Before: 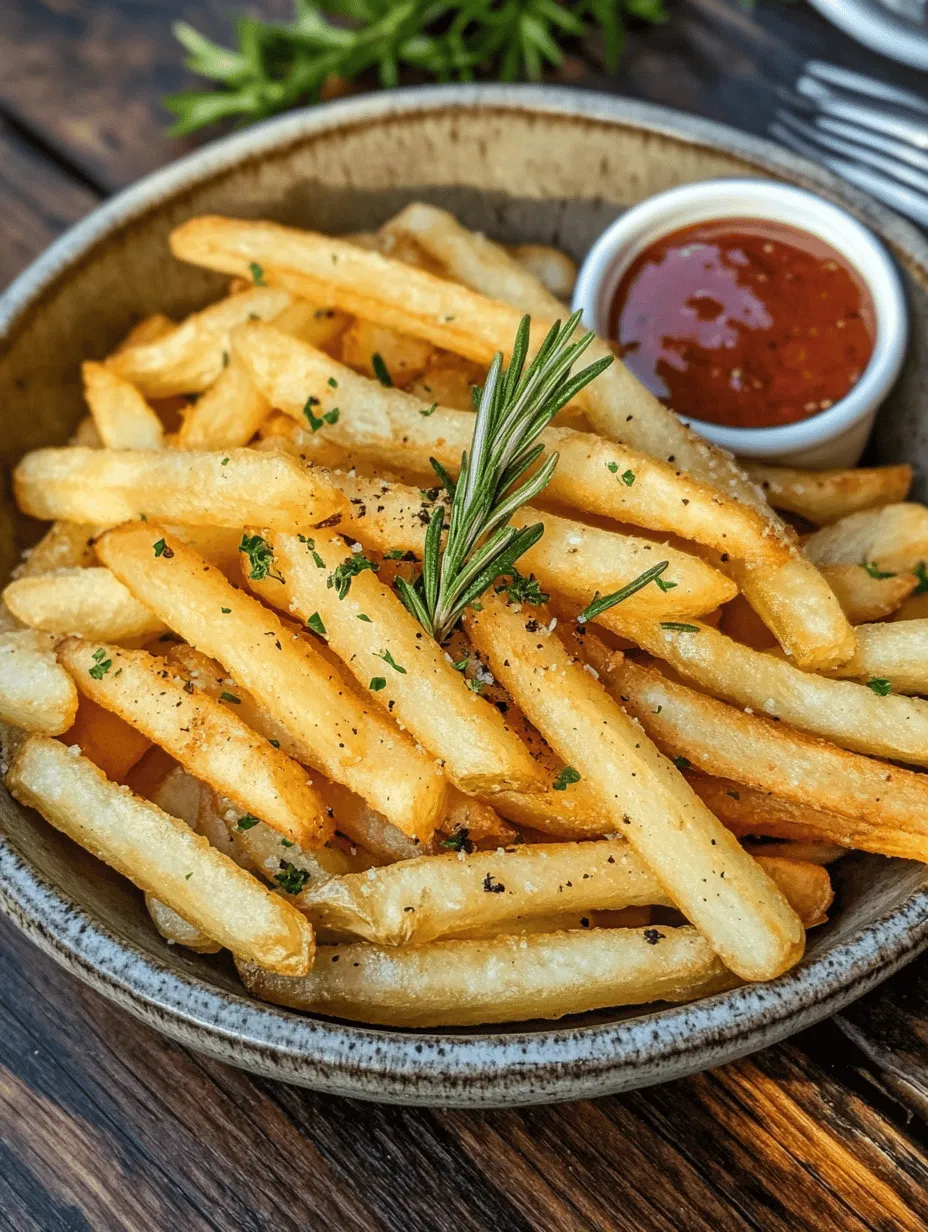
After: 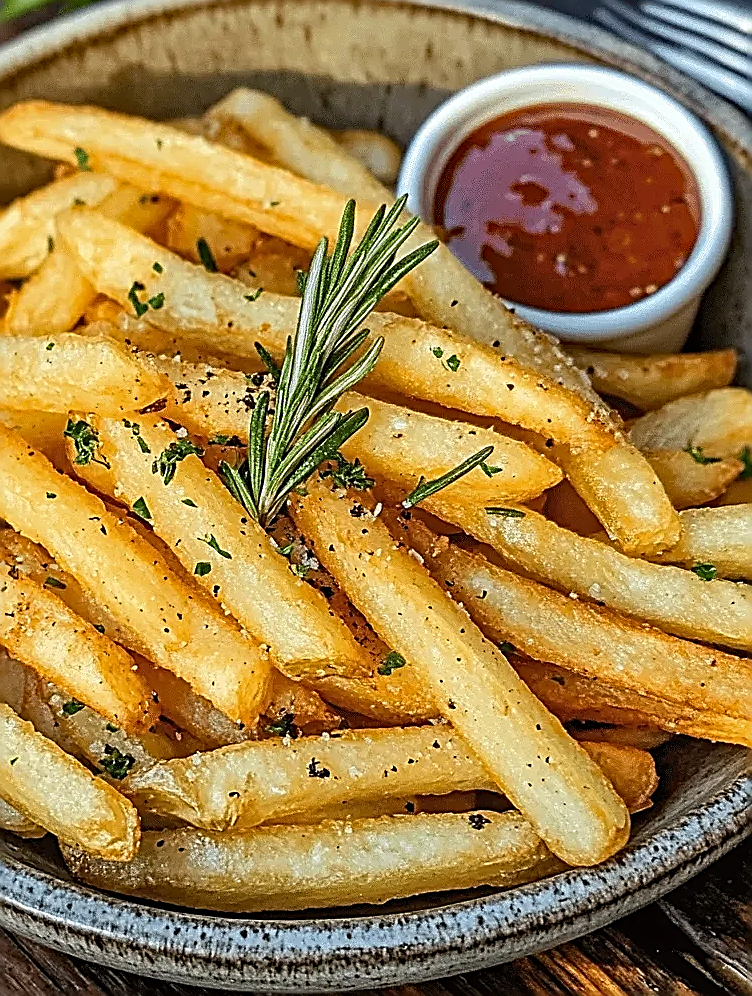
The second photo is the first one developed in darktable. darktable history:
crop: left 18.876%, top 9.358%, right 0%, bottom 9.729%
haze removal: adaptive false
sharpen: amount 1.863
